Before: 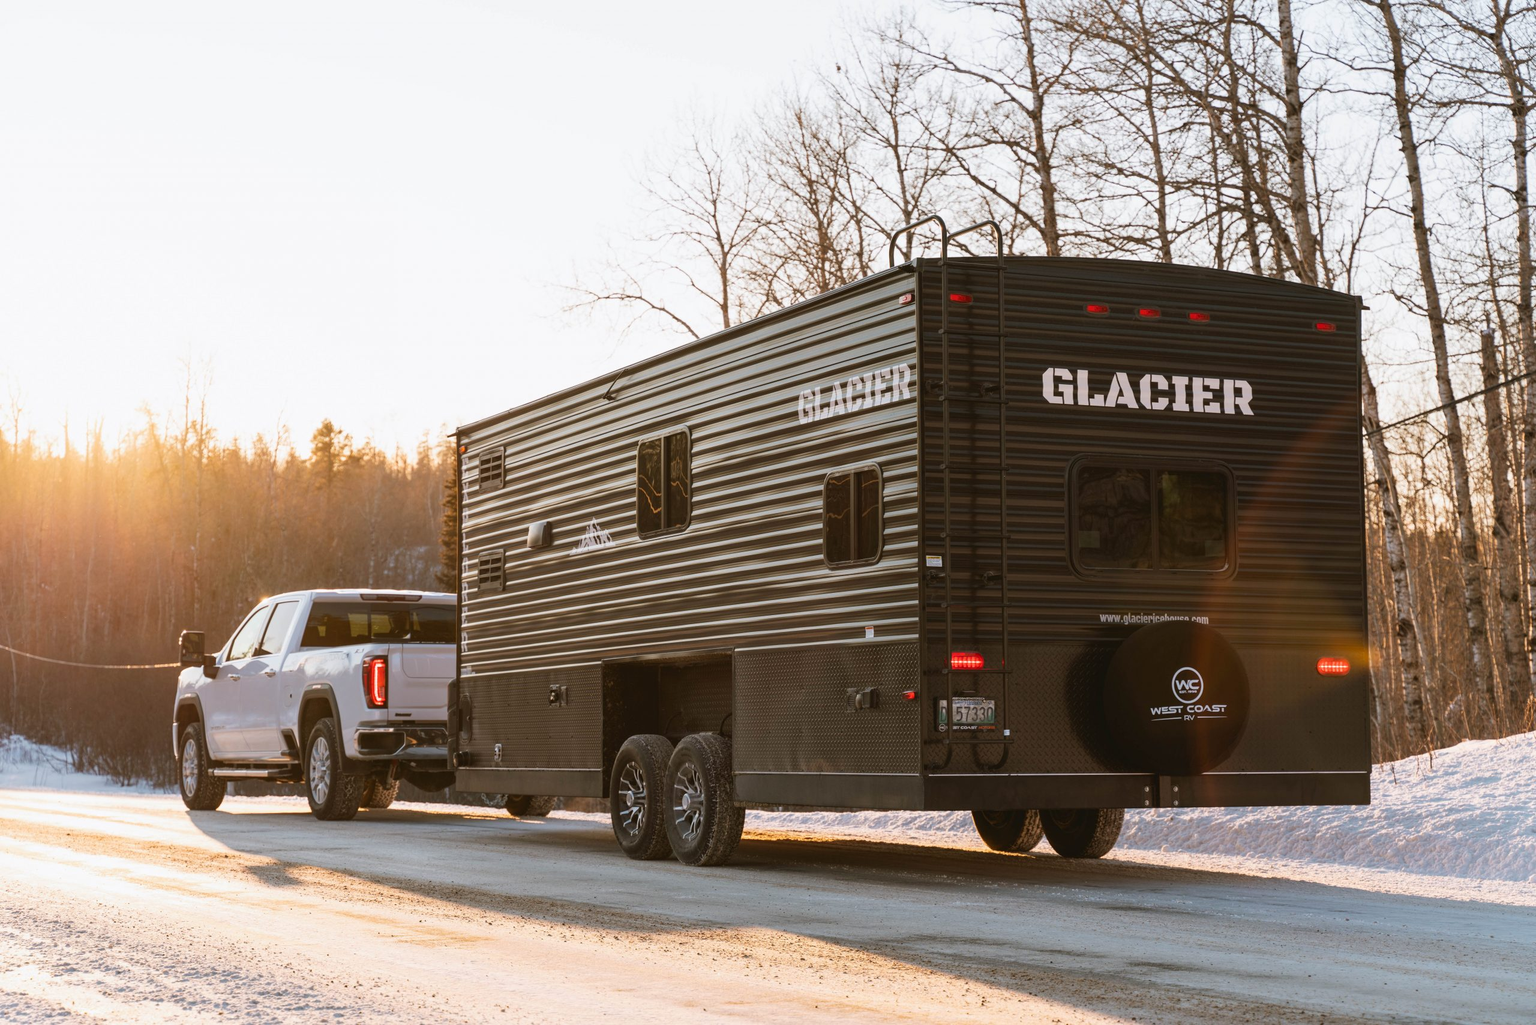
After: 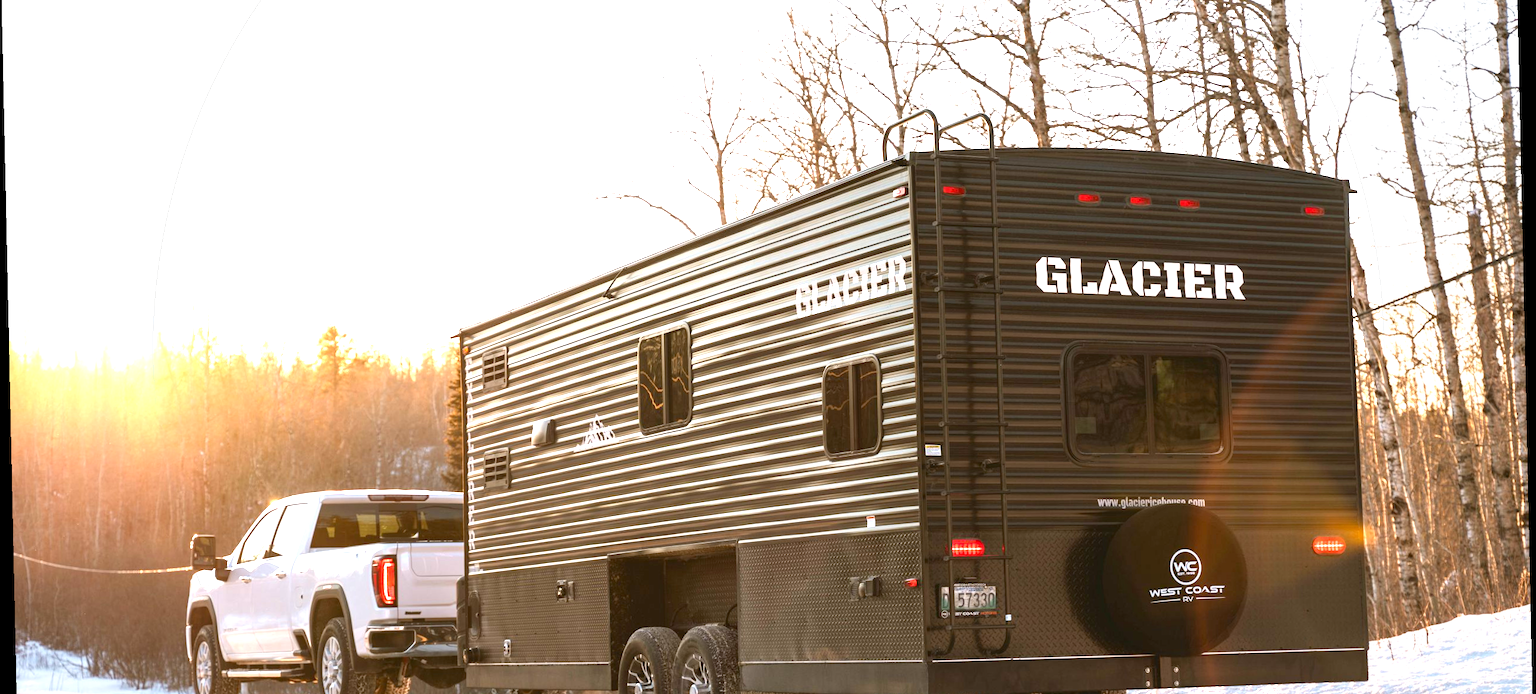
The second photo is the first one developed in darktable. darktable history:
crop: top 11.166%, bottom 22.168%
rotate and perspective: rotation -1.24°, automatic cropping off
exposure: black level correction 0.001, exposure 1.3 EV, compensate highlight preservation false
vignetting: saturation 0, unbound false
